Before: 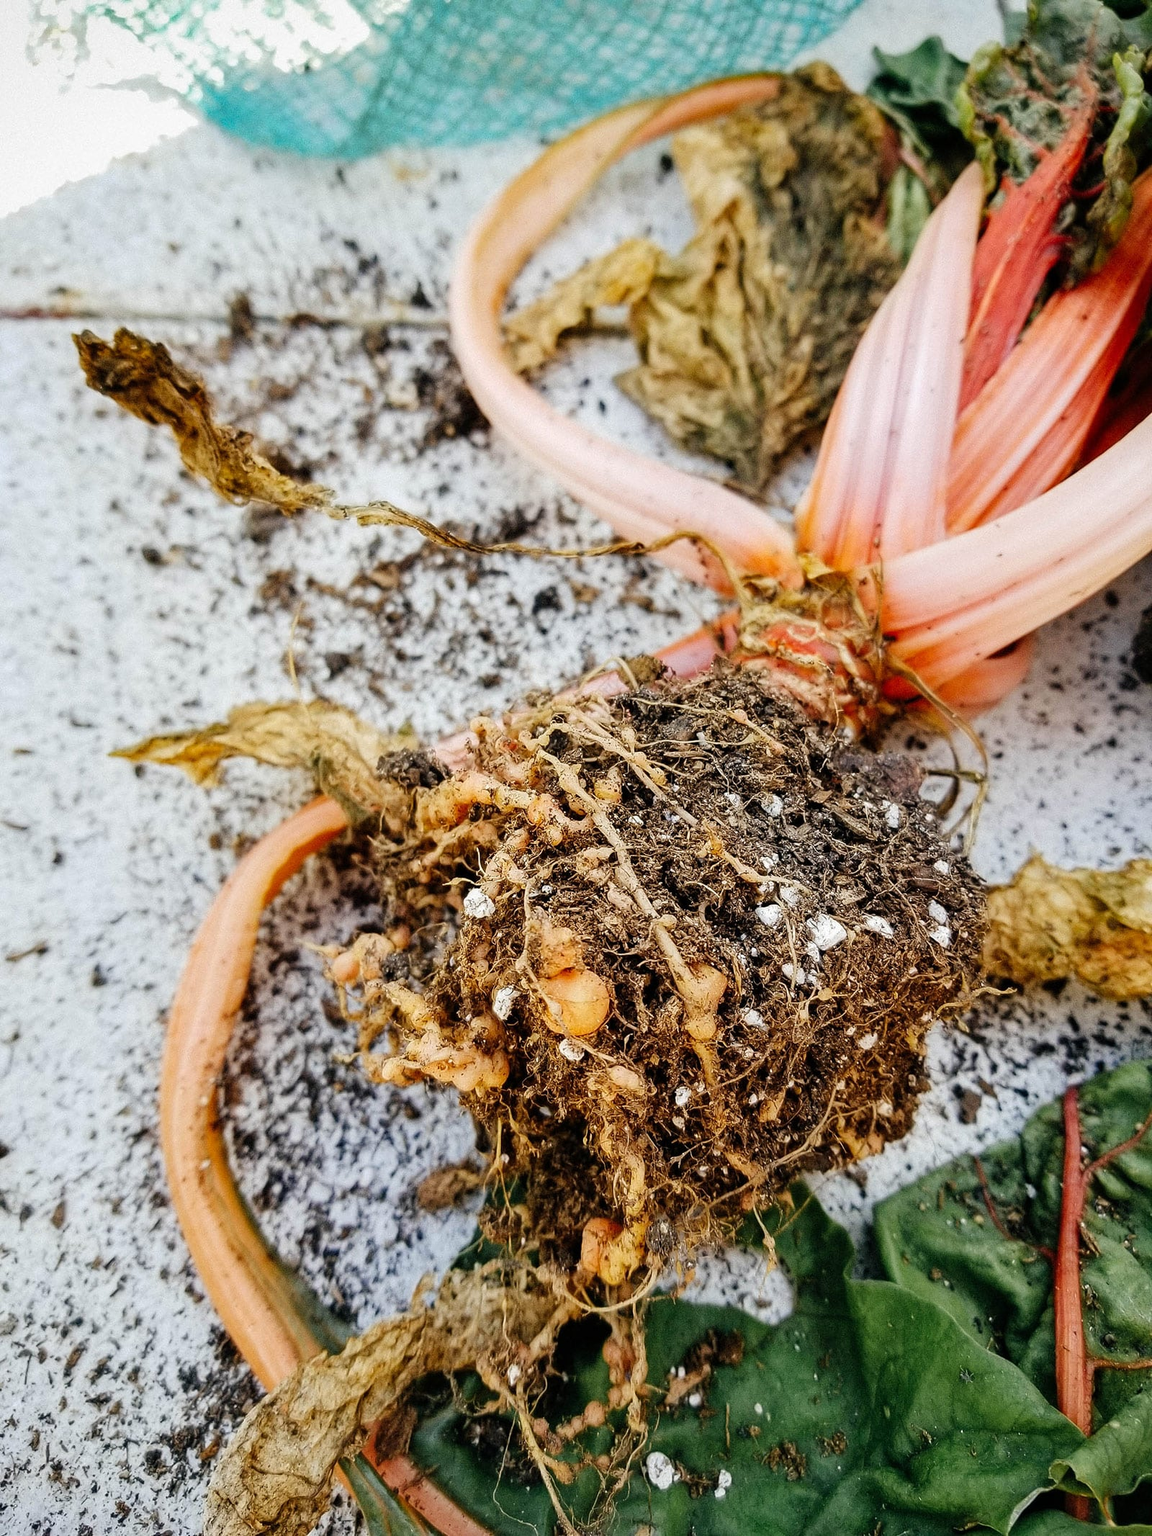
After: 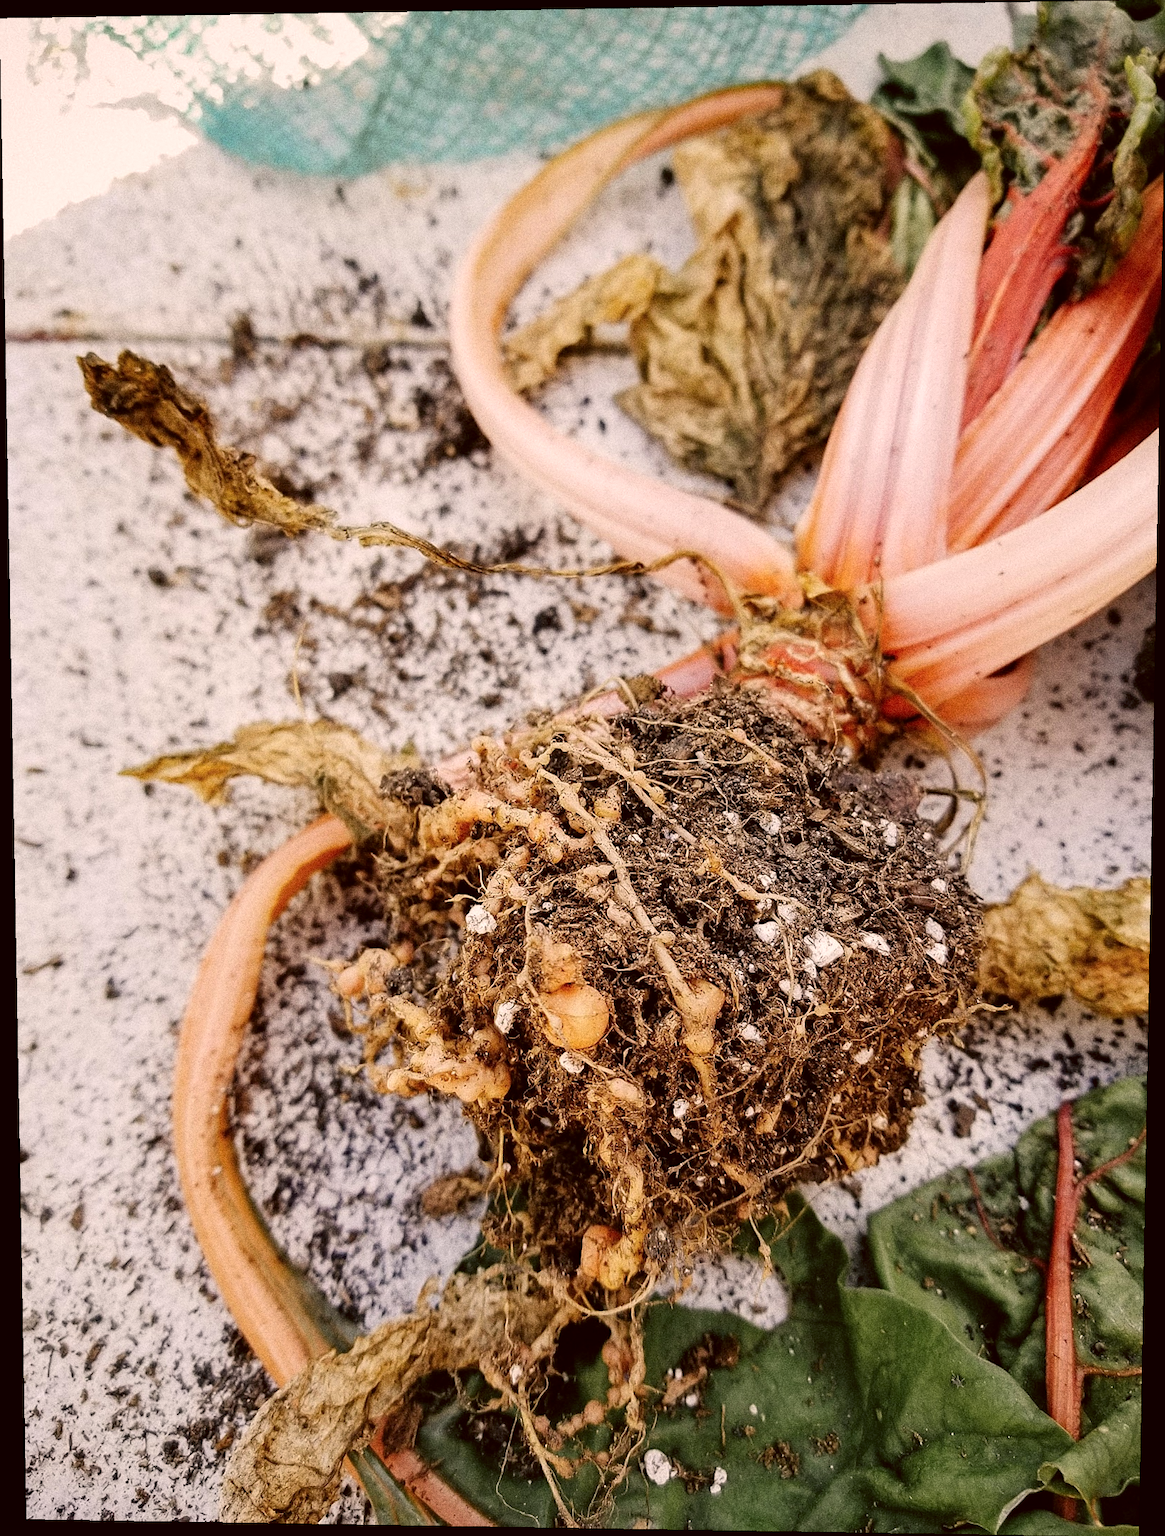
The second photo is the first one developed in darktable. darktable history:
rotate and perspective: lens shift (vertical) 0.048, lens shift (horizontal) -0.024, automatic cropping off
grain: coarseness 0.09 ISO, strength 40%
color correction: highlights a* 10.21, highlights b* 9.79, shadows a* 8.61, shadows b* 7.88, saturation 0.8
